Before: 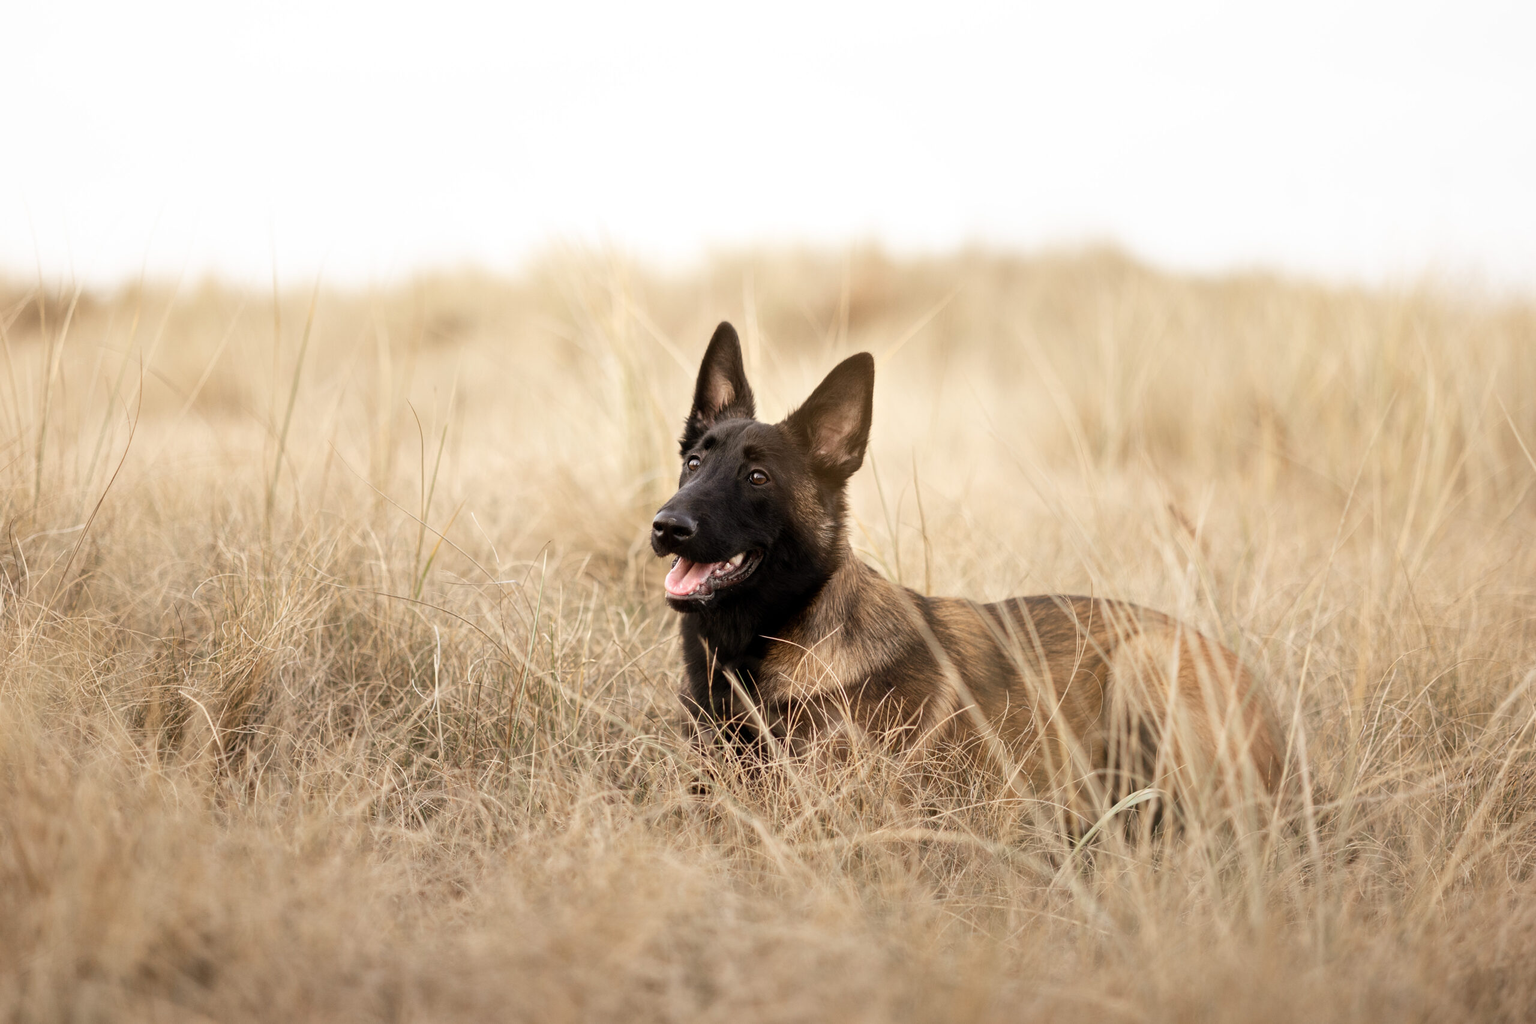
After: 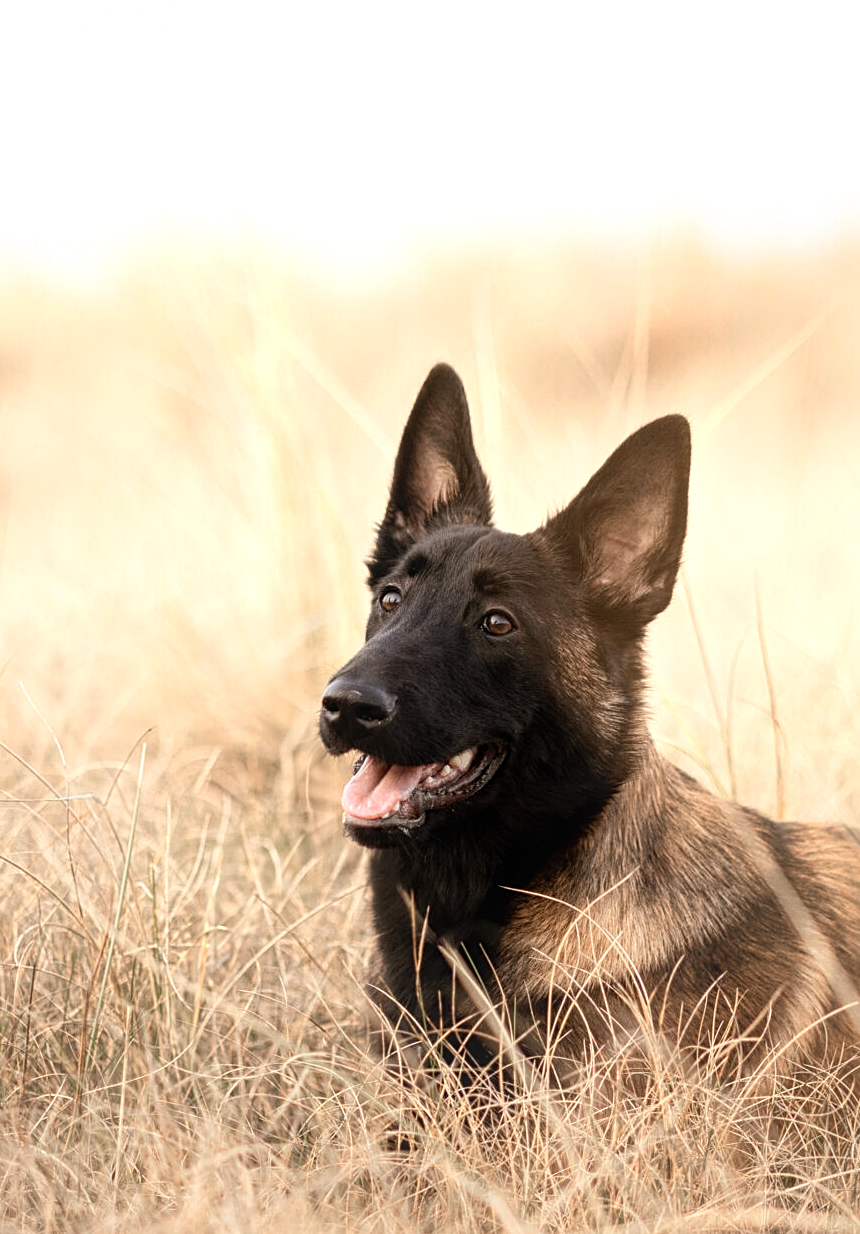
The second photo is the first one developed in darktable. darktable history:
crop and rotate: left 29.955%, top 10.162%, right 36.43%, bottom 17.503%
local contrast: highlights 104%, shadows 99%, detail 131%, midtone range 0.2
sharpen: amount 0.206
contrast equalizer: y [[0.439, 0.44, 0.442, 0.457, 0.493, 0.498], [0.5 ×6], [0.5 ×6], [0 ×6], [0 ×6]]
color zones: curves: ch0 [(0.018, 0.548) (0.197, 0.654) (0.425, 0.447) (0.605, 0.658) (0.732, 0.579)]; ch1 [(0.105, 0.531) (0.224, 0.531) (0.386, 0.39) (0.618, 0.456) (0.732, 0.456) (0.956, 0.421)]; ch2 [(0.039, 0.583) (0.215, 0.465) (0.399, 0.544) (0.465, 0.548) (0.614, 0.447) (0.724, 0.43) (0.882, 0.623) (0.956, 0.632)]
